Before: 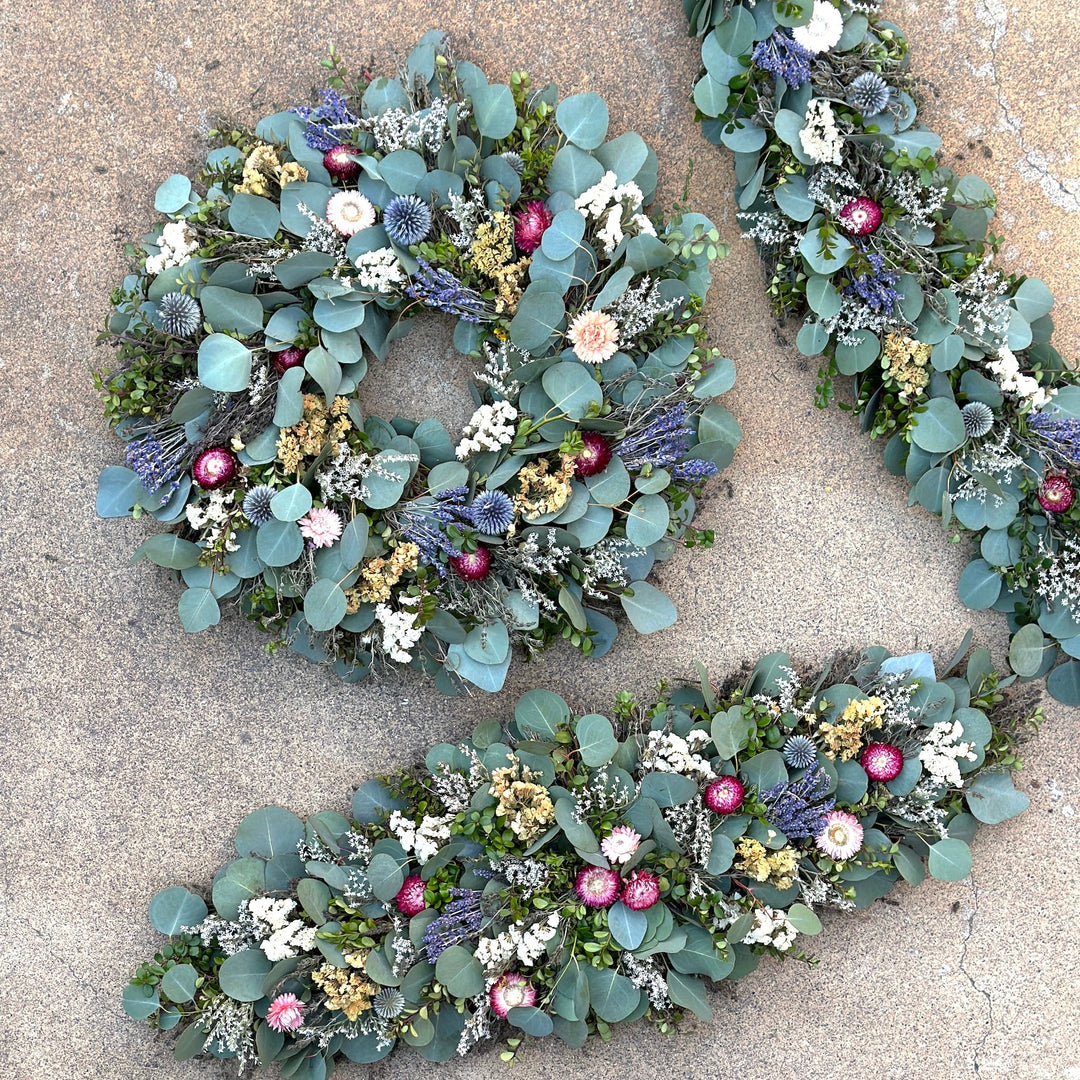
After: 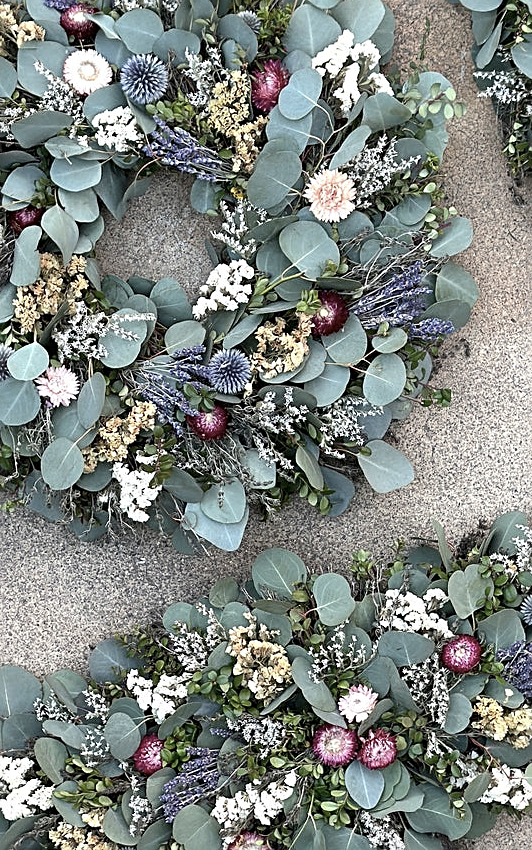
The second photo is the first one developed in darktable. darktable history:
sharpen: on, module defaults
tone equalizer: edges refinement/feathering 500, mask exposure compensation -1.57 EV, preserve details no
contrast brightness saturation: contrast 0.103, saturation -0.372
crop and rotate: angle 0.02°, left 24.369%, top 13.084%, right 26.344%, bottom 8.184%
